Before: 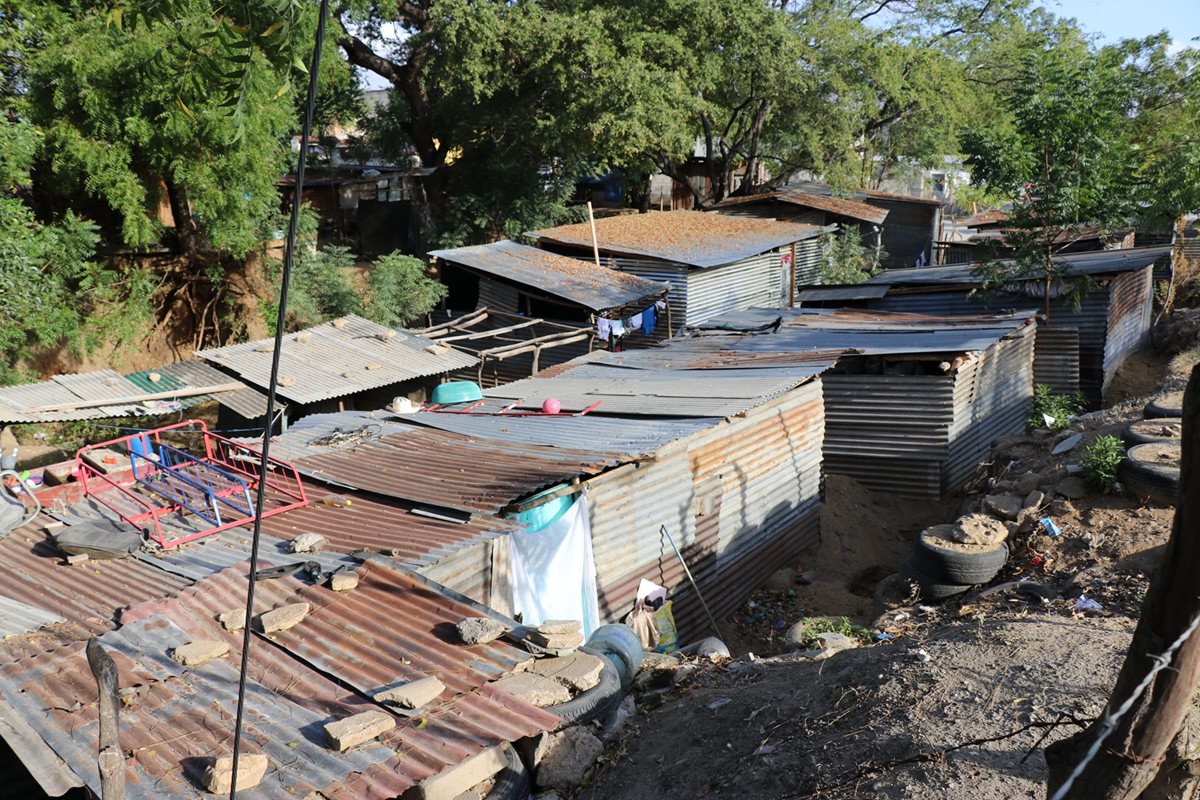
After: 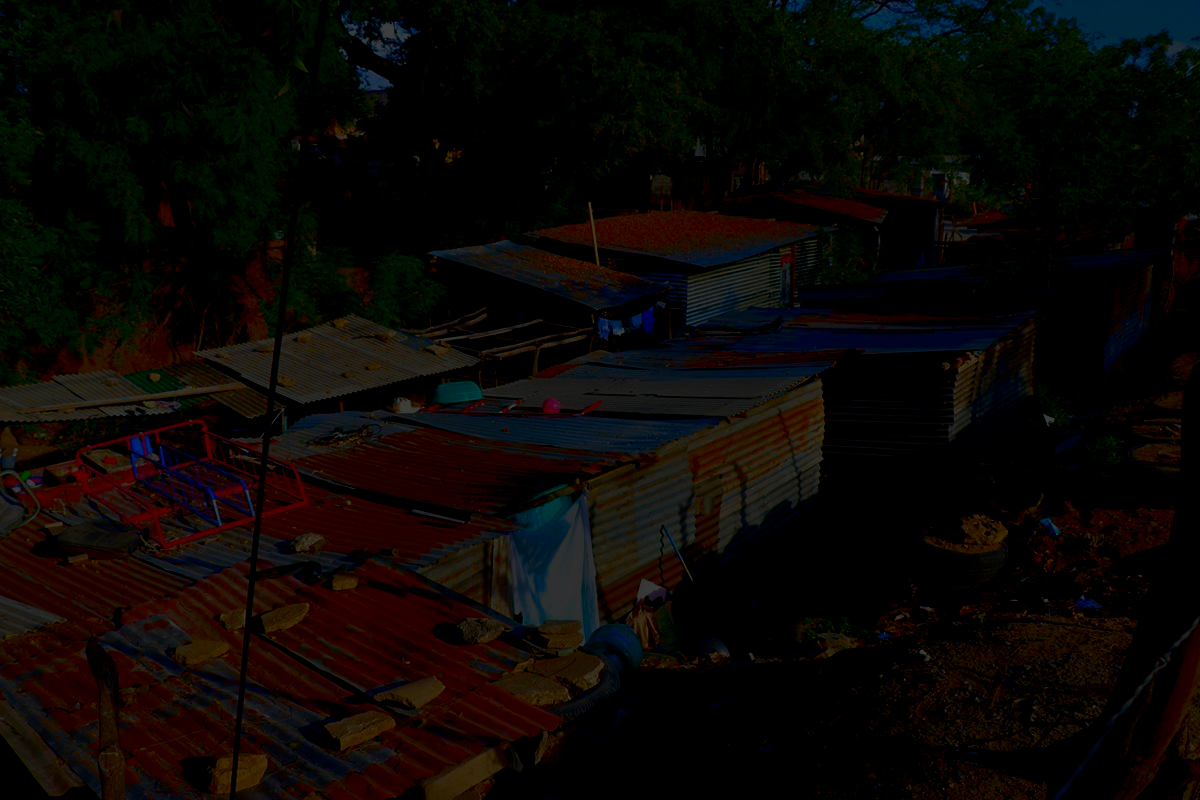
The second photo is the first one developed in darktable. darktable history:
exposure: exposure -0.058 EV, compensate exposure bias true, compensate highlight preservation false
contrast brightness saturation: brightness -0.993, saturation 0.995
tone equalizer: -8 EV -1.99 EV, -7 EV -1.98 EV, -6 EV -1.98 EV, -5 EV -1.97 EV, -4 EV -1.97 EV, -3 EV -1.97 EV, -2 EV -1.98 EV, -1 EV -1.63 EV, +0 EV -1.98 EV
color balance rgb: perceptual saturation grading › global saturation 0.887%
filmic rgb: middle gray luminance 8.95%, black relative exposure -6.32 EV, white relative exposure 2.72 EV, target black luminance 0%, hardness 4.77, latitude 73.71%, contrast 1.339, shadows ↔ highlights balance 9.42%, color science v5 (2021), contrast in shadows safe, contrast in highlights safe
